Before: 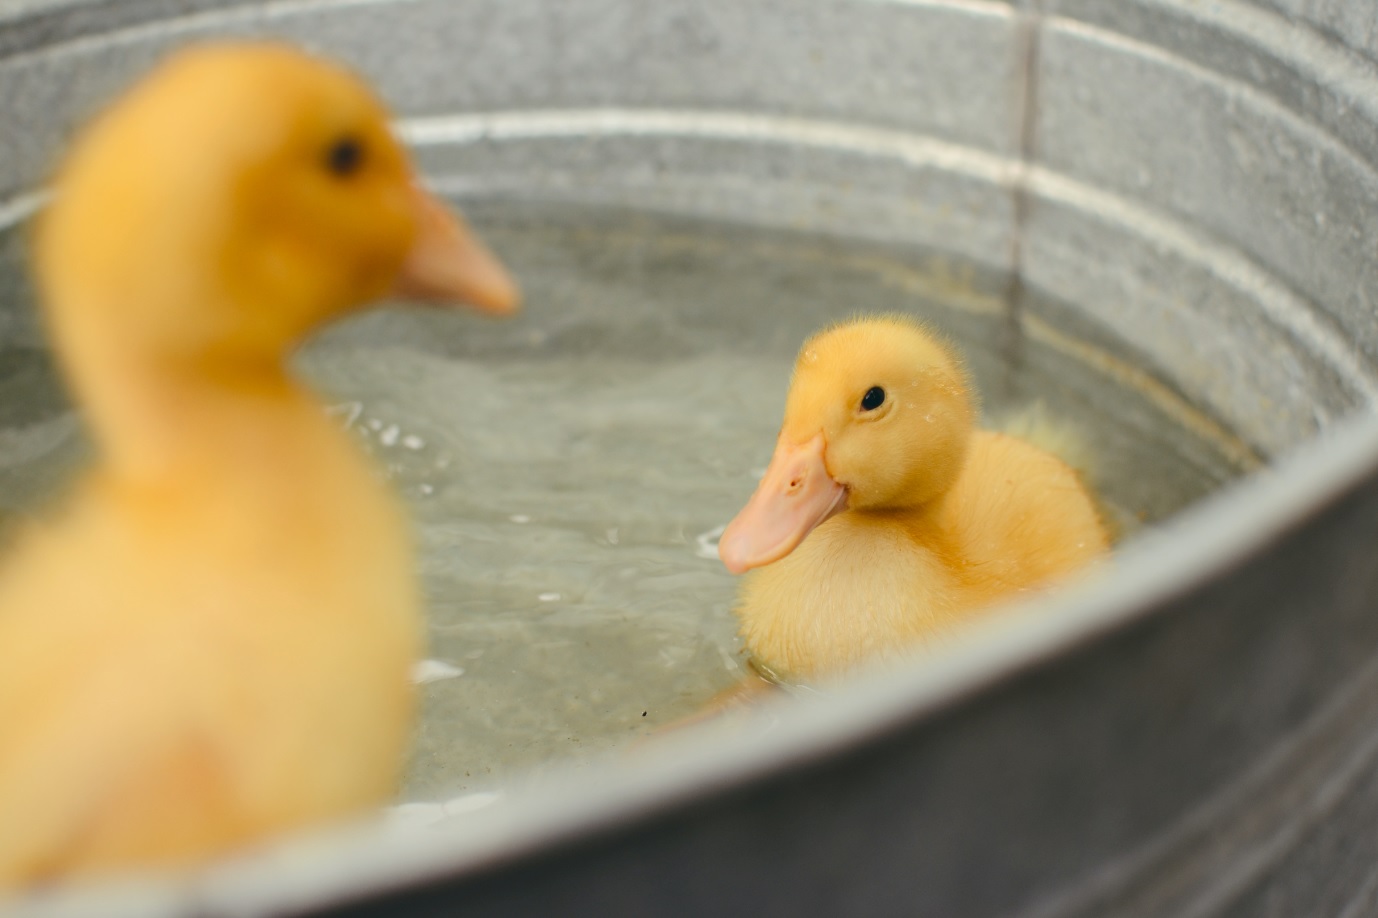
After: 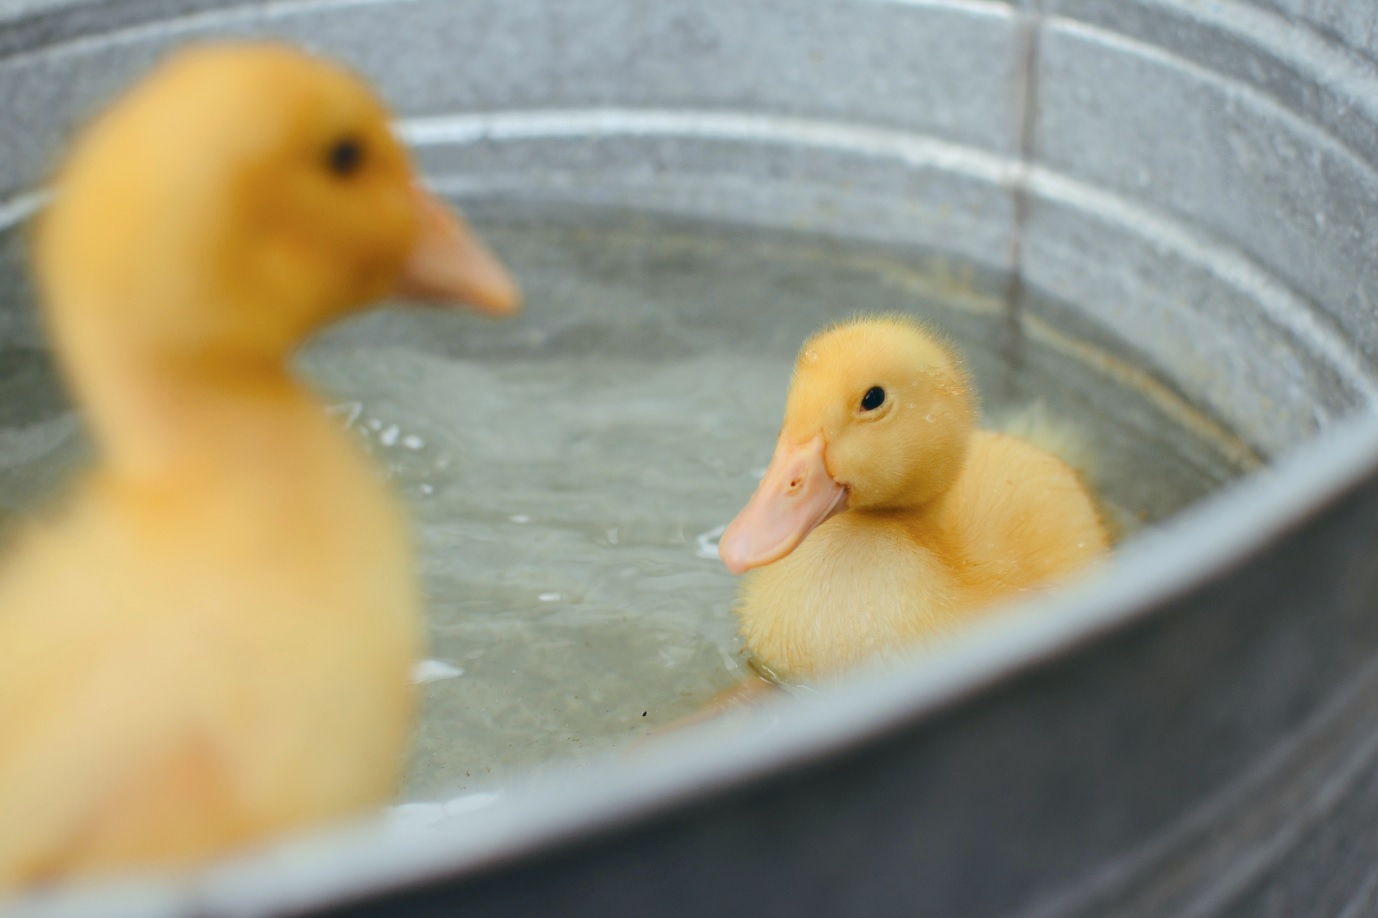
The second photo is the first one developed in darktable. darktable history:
white balance: emerald 1
color calibration: x 0.37, y 0.382, temperature 4313.32 K
